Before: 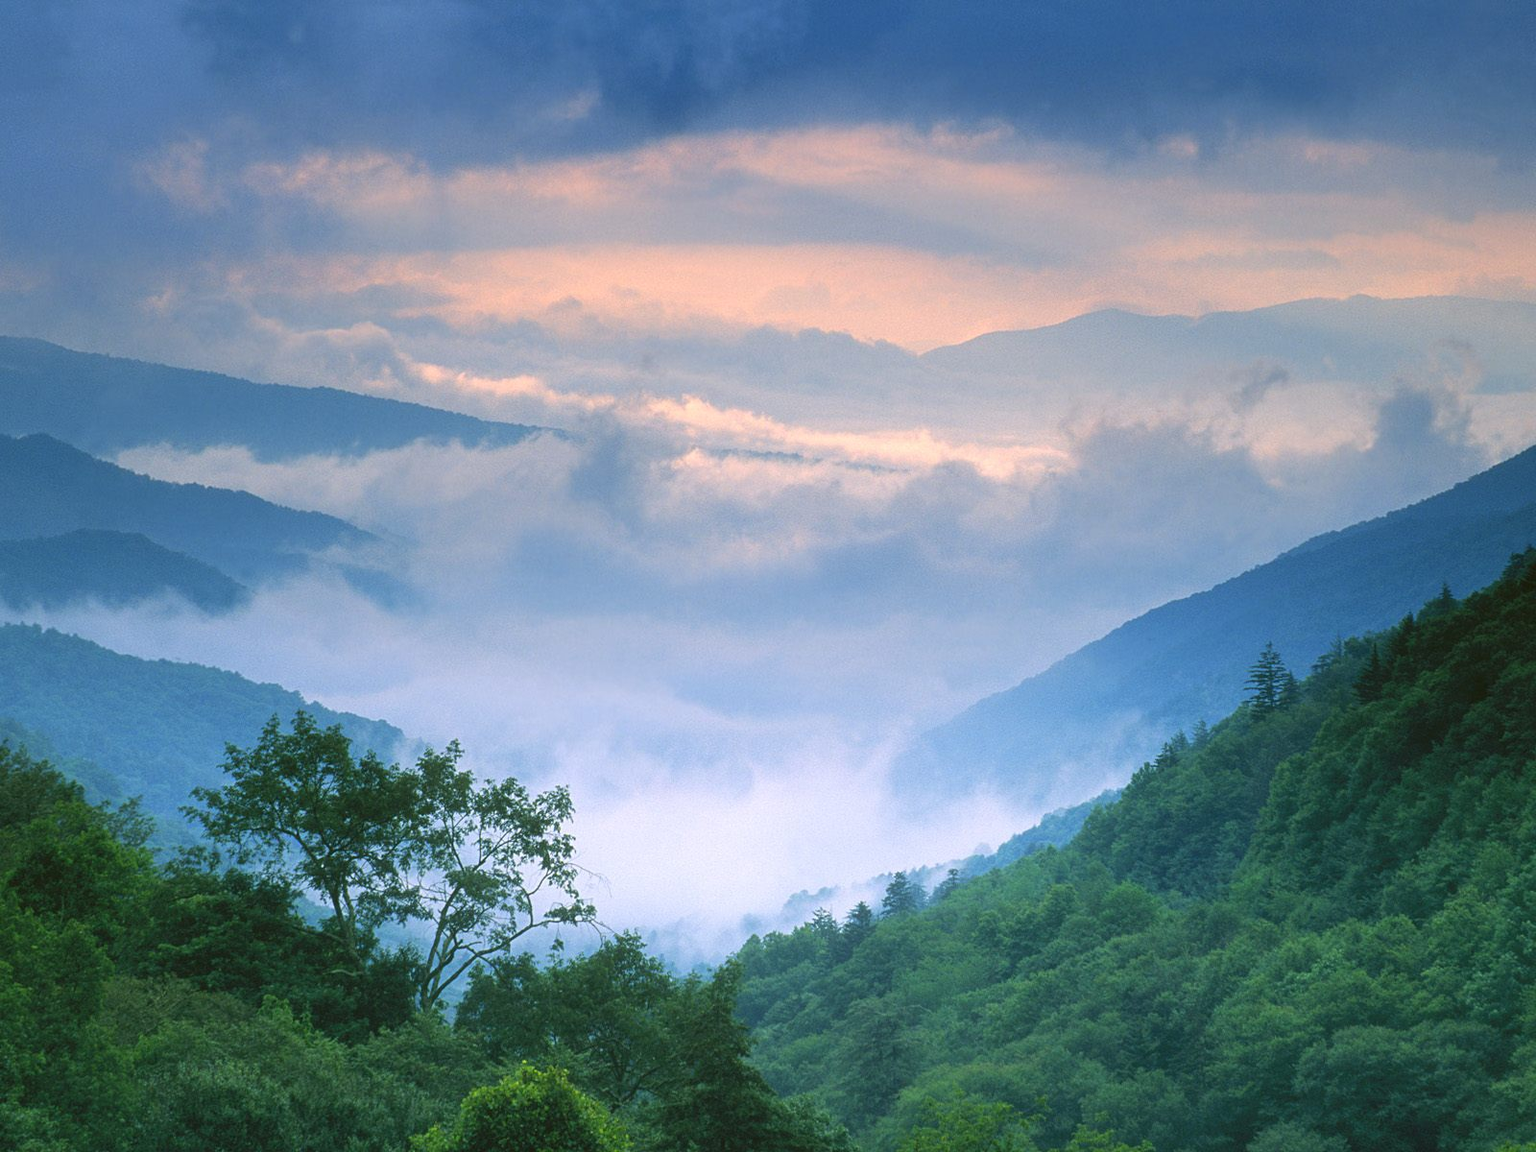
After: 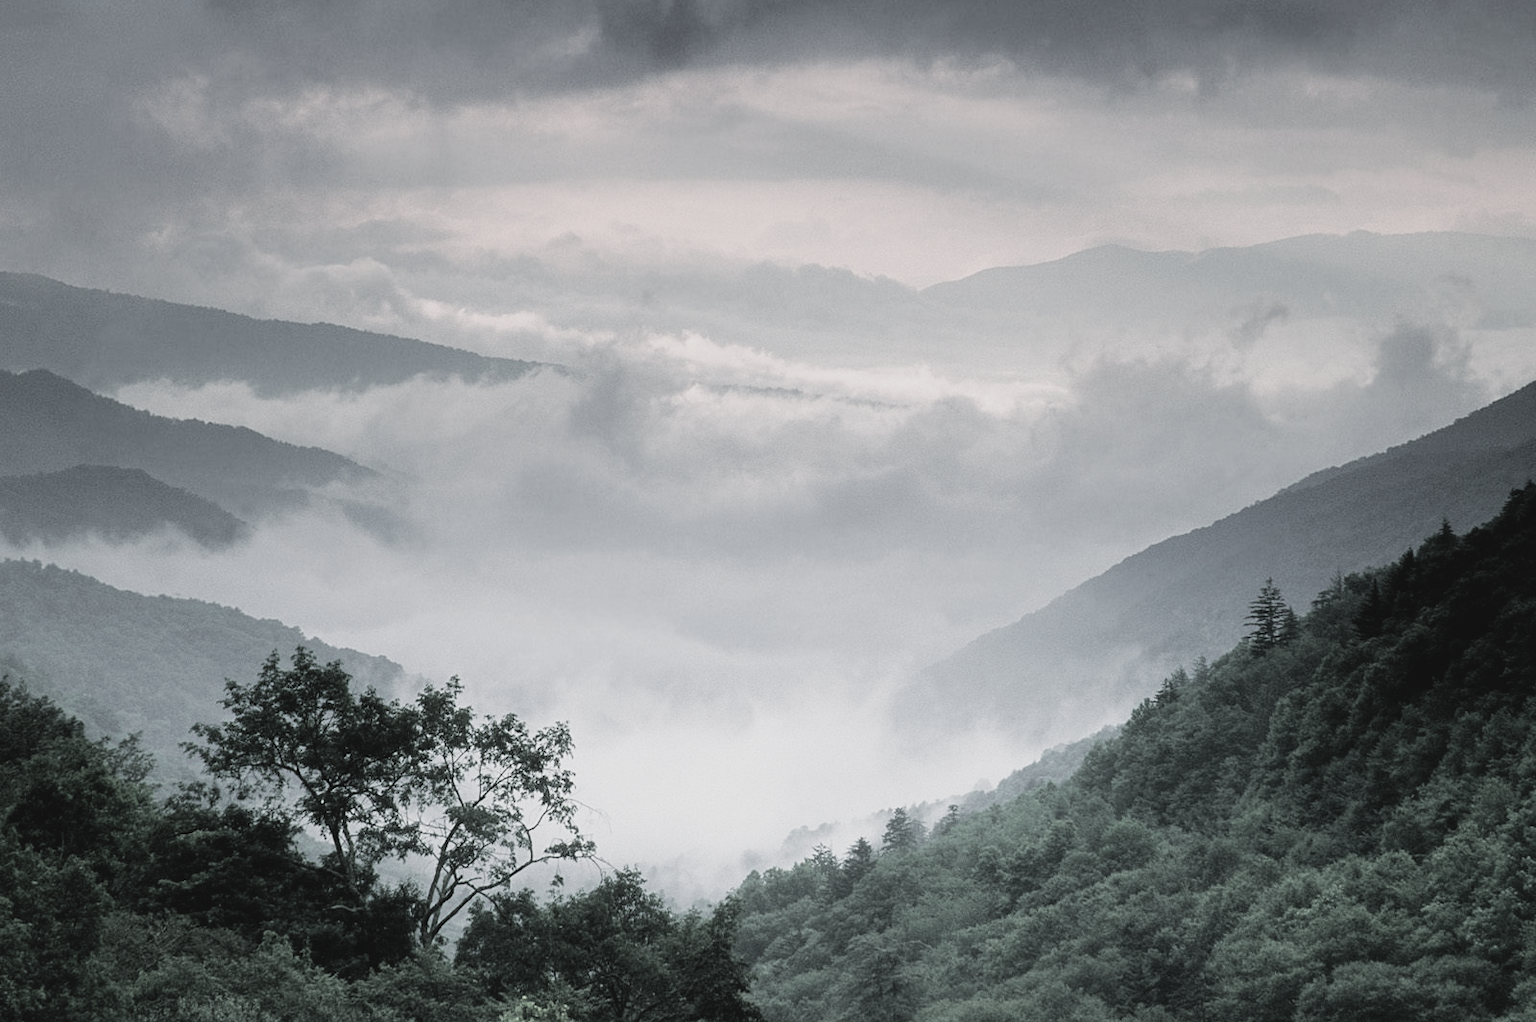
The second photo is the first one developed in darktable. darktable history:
crop and rotate: top 5.609%, bottom 5.609%
filmic rgb: black relative exposure -5 EV, white relative exposure 3.5 EV, hardness 3.19, contrast 1.2, highlights saturation mix -50%
tone equalizer: -8 EV -0.417 EV, -7 EV -0.389 EV, -6 EV -0.333 EV, -5 EV -0.222 EV, -3 EV 0.222 EV, -2 EV 0.333 EV, -1 EV 0.389 EV, +0 EV 0.417 EV, edges refinement/feathering 500, mask exposure compensation -1.57 EV, preserve details no
contrast brightness saturation: contrast -0.1, saturation -0.1
color contrast: green-magenta contrast 0.3, blue-yellow contrast 0.15
